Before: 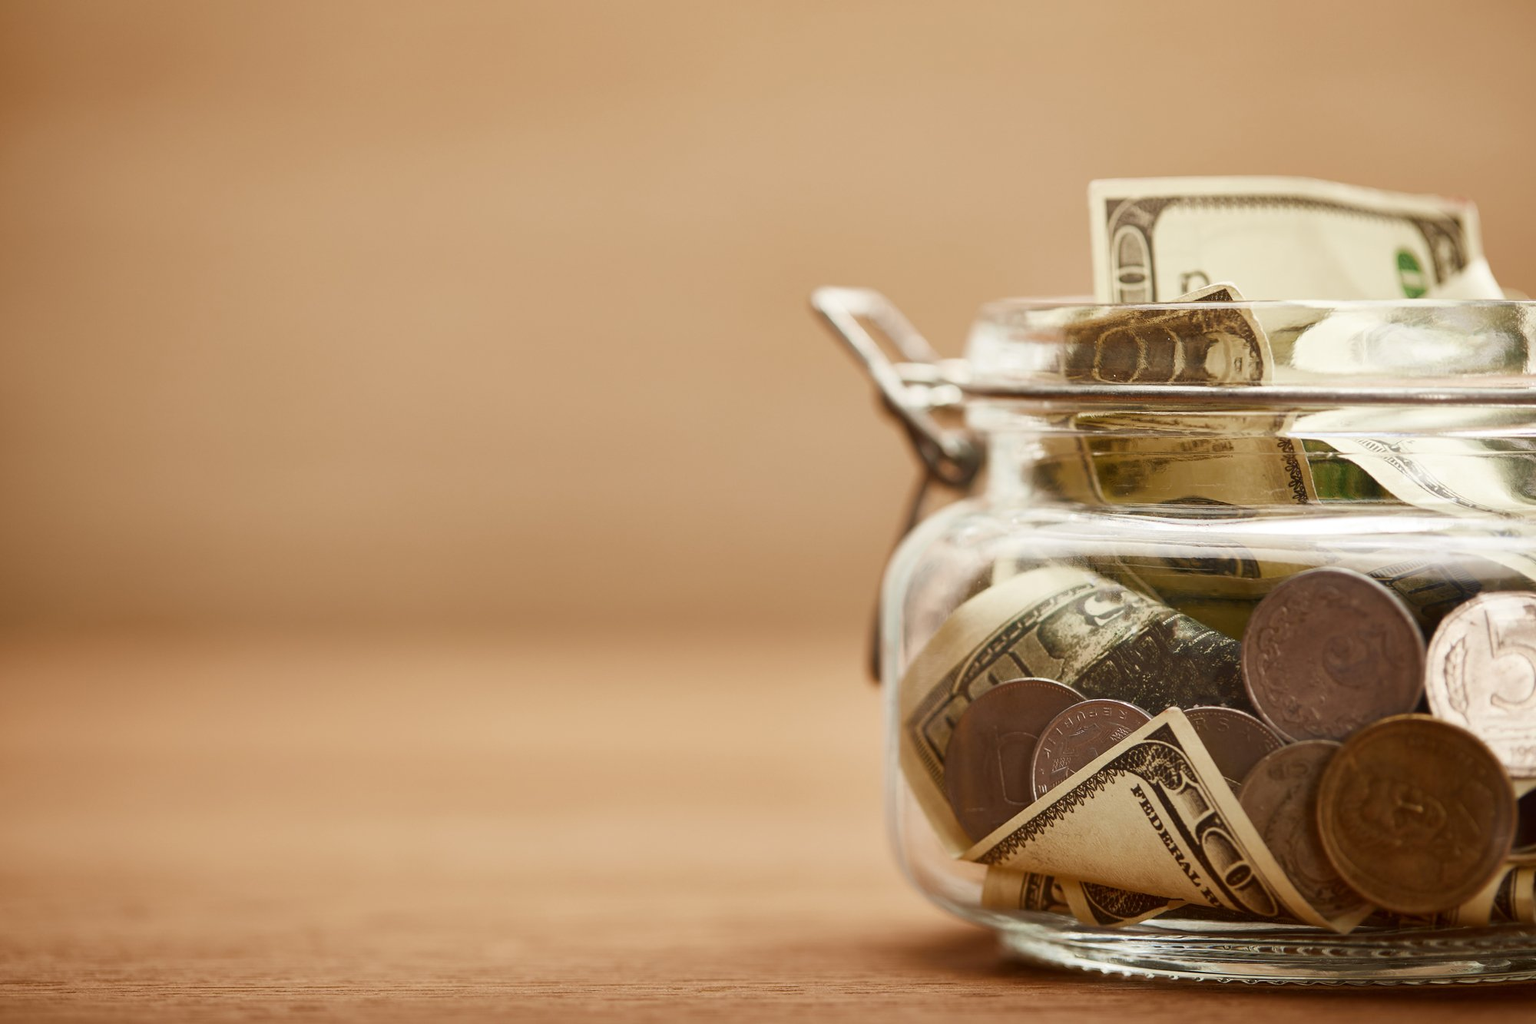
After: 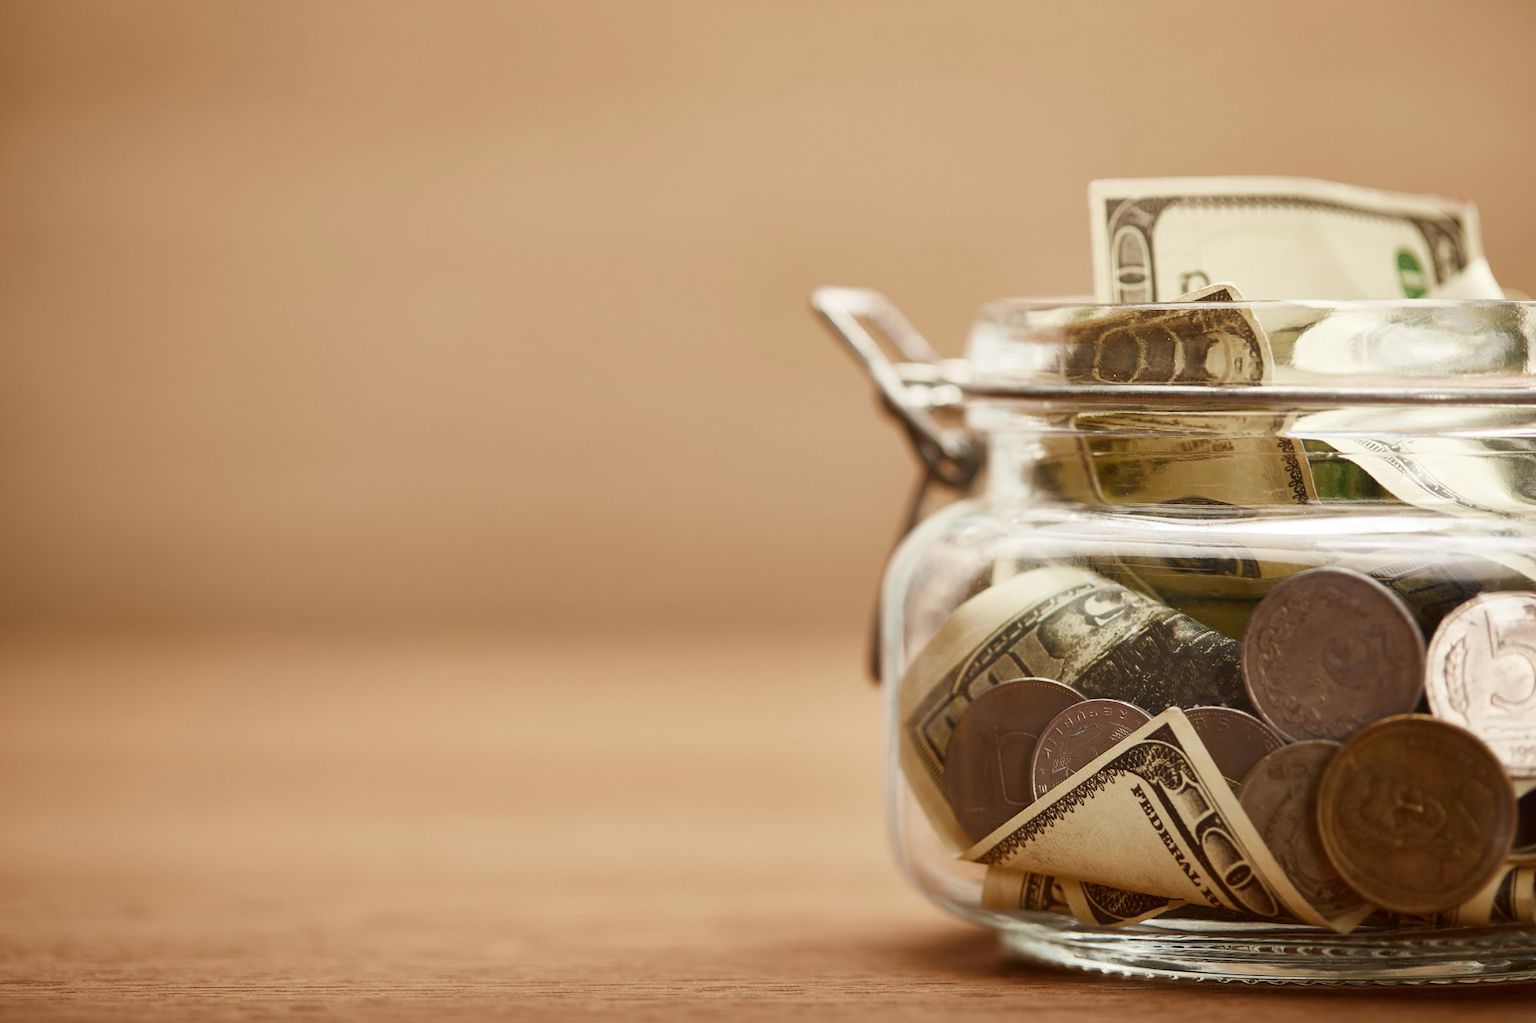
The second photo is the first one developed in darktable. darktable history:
contrast brightness saturation: saturation -0.027
